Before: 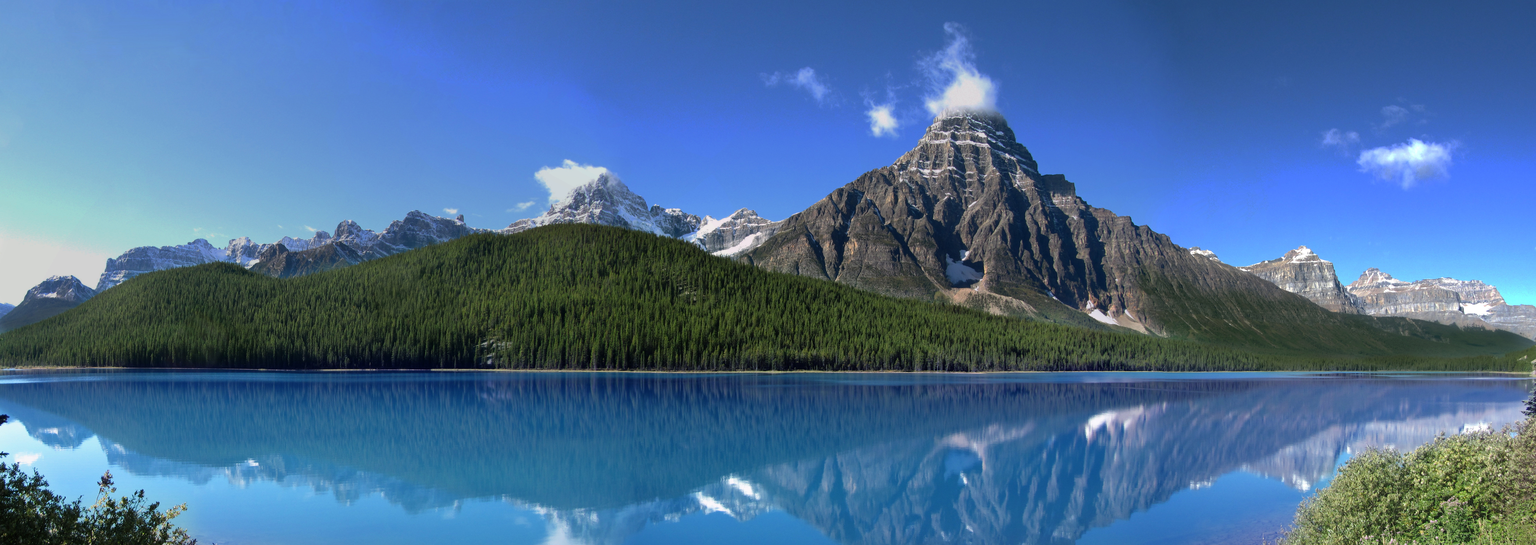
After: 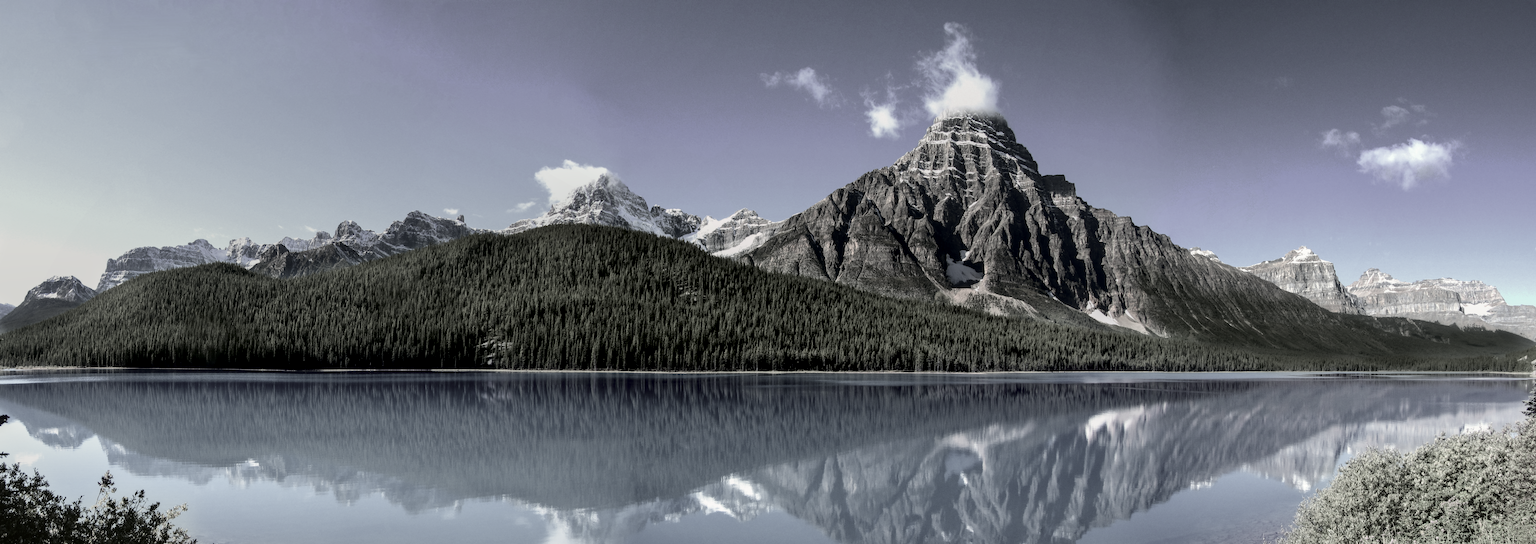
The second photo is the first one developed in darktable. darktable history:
local contrast: on, module defaults
tone curve: curves: ch0 [(0, 0) (0.049, 0.01) (0.154, 0.081) (0.491, 0.56) (0.739, 0.794) (0.992, 0.937)]; ch1 [(0, 0) (0.172, 0.123) (0.317, 0.272) (0.401, 0.422) (0.499, 0.497) (0.531, 0.54) (0.615, 0.603) (0.741, 0.783) (1, 1)]; ch2 [(0, 0) (0.411, 0.424) (0.462, 0.483) (0.544, 0.56) (0.686, 0.638) (1, 1)], color space Lab, independent channels, preserve colors none
color correction: highlights b* 0.031, saturation 0.25
